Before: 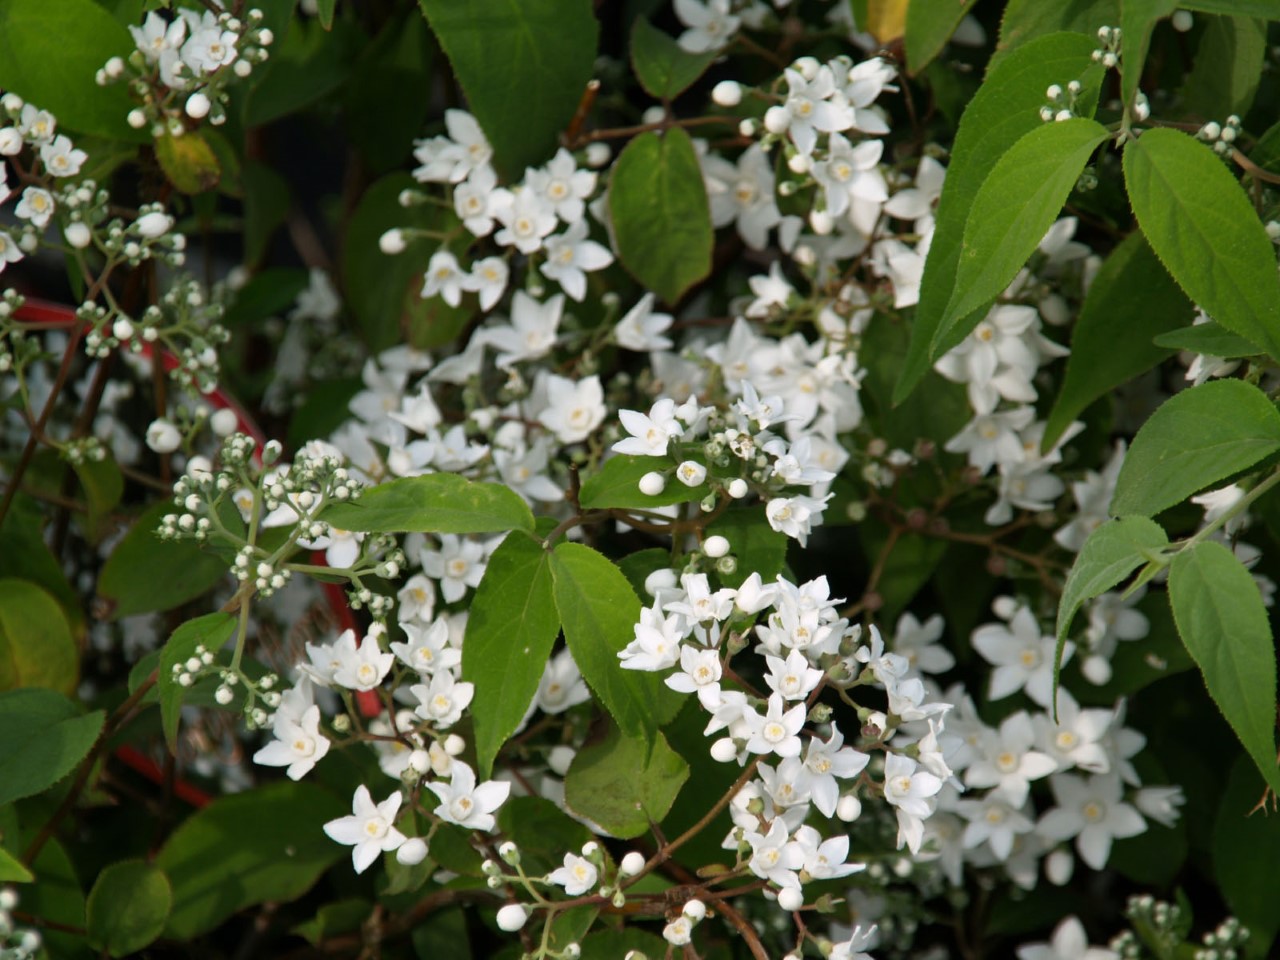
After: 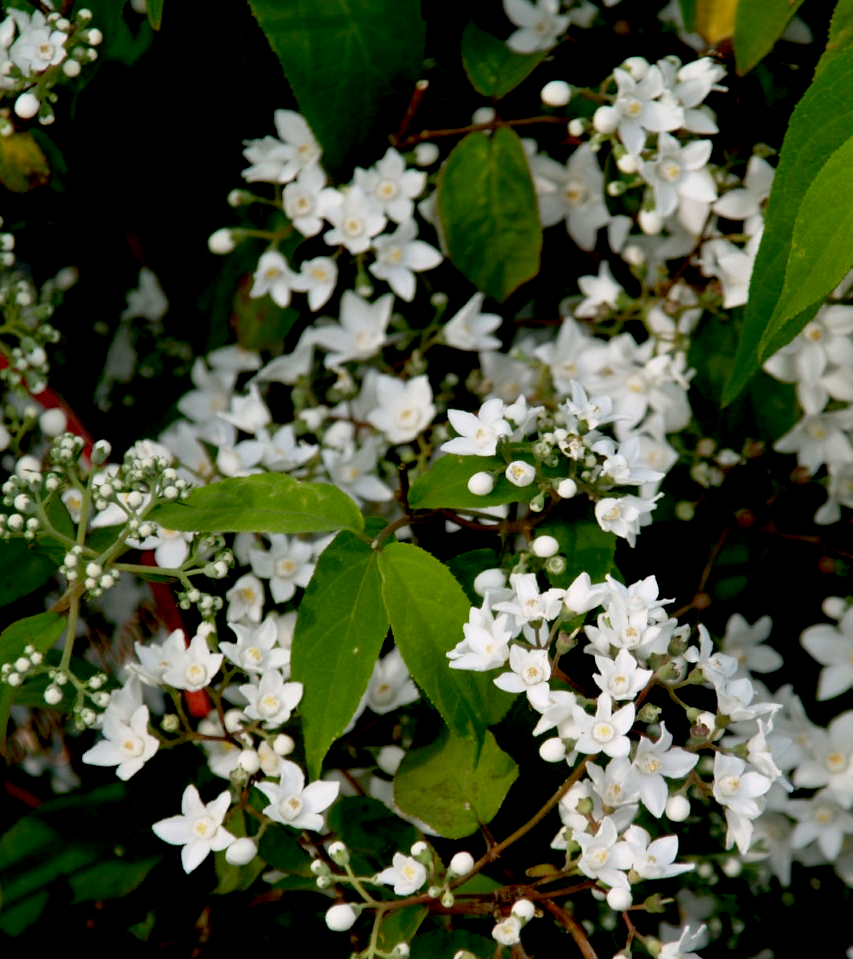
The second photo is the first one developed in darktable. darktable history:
exposure: black level correction 0.028, exposure -0.073 EV, compensate highlight preservation false
crop and rotate: left 13.408%, right 19.876%
